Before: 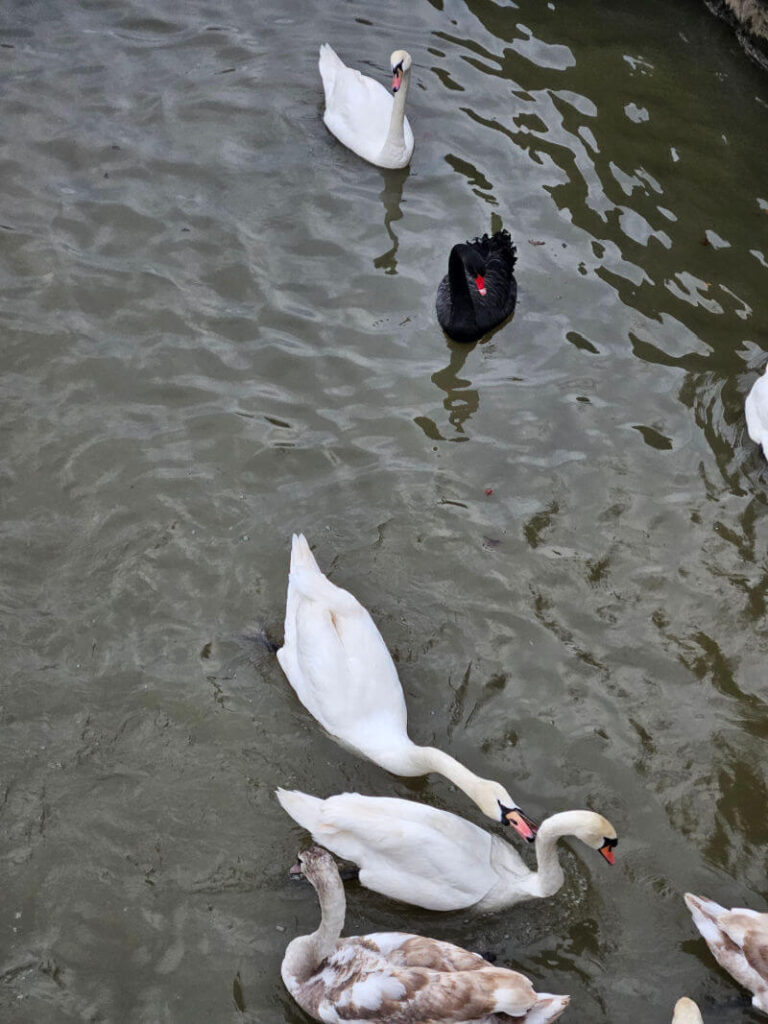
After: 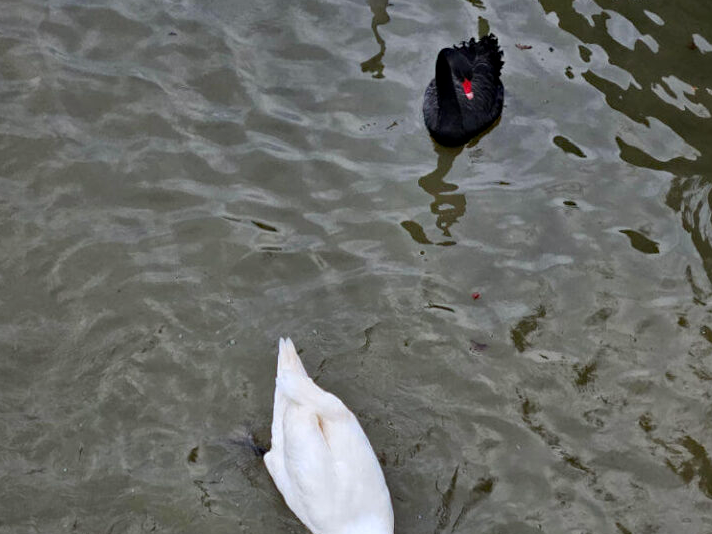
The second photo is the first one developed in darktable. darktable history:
crop: left 1.744%, top 19.225%, right 5.069%, bottom 28.357%
haze removal: compatibility mode true, adaptive false
